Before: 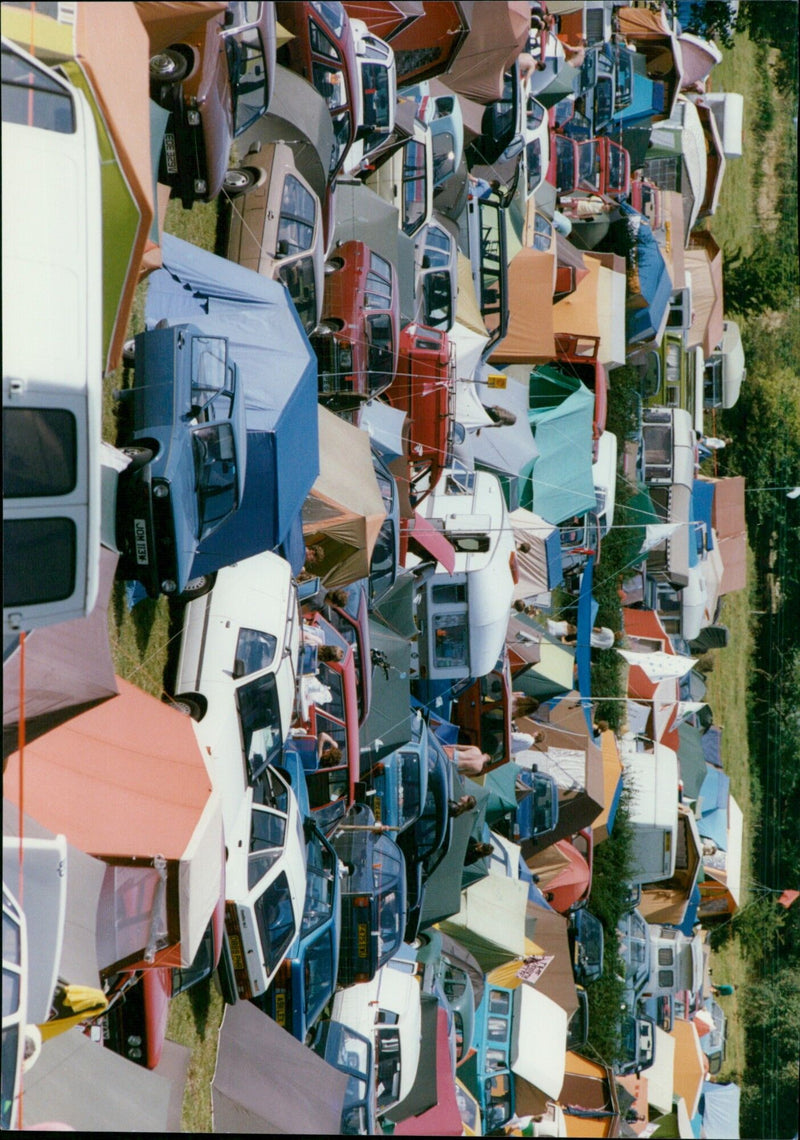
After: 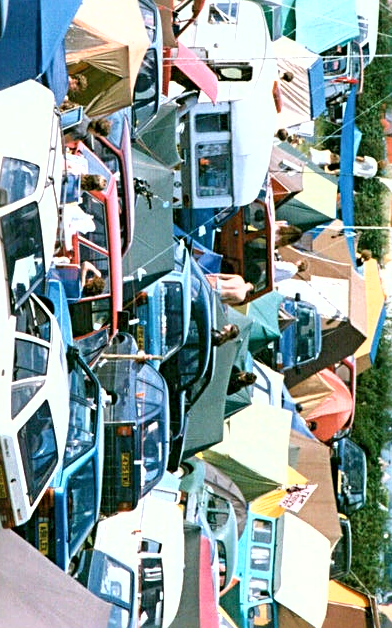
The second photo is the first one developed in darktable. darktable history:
exposure: black level correction 0, exposure 1.2 EV, compensate exposure bias true, compensate highlight preservation false
shadows and highlights: radius 90.66, shadows -14.94, white point adjustment 0.22, highlights 31.11, compress 48.57%, soften with gaussian
sharpen: radius 3.97
crop: left 29.648%, top 41.386%, right 21.261%, bottom 3.479%
